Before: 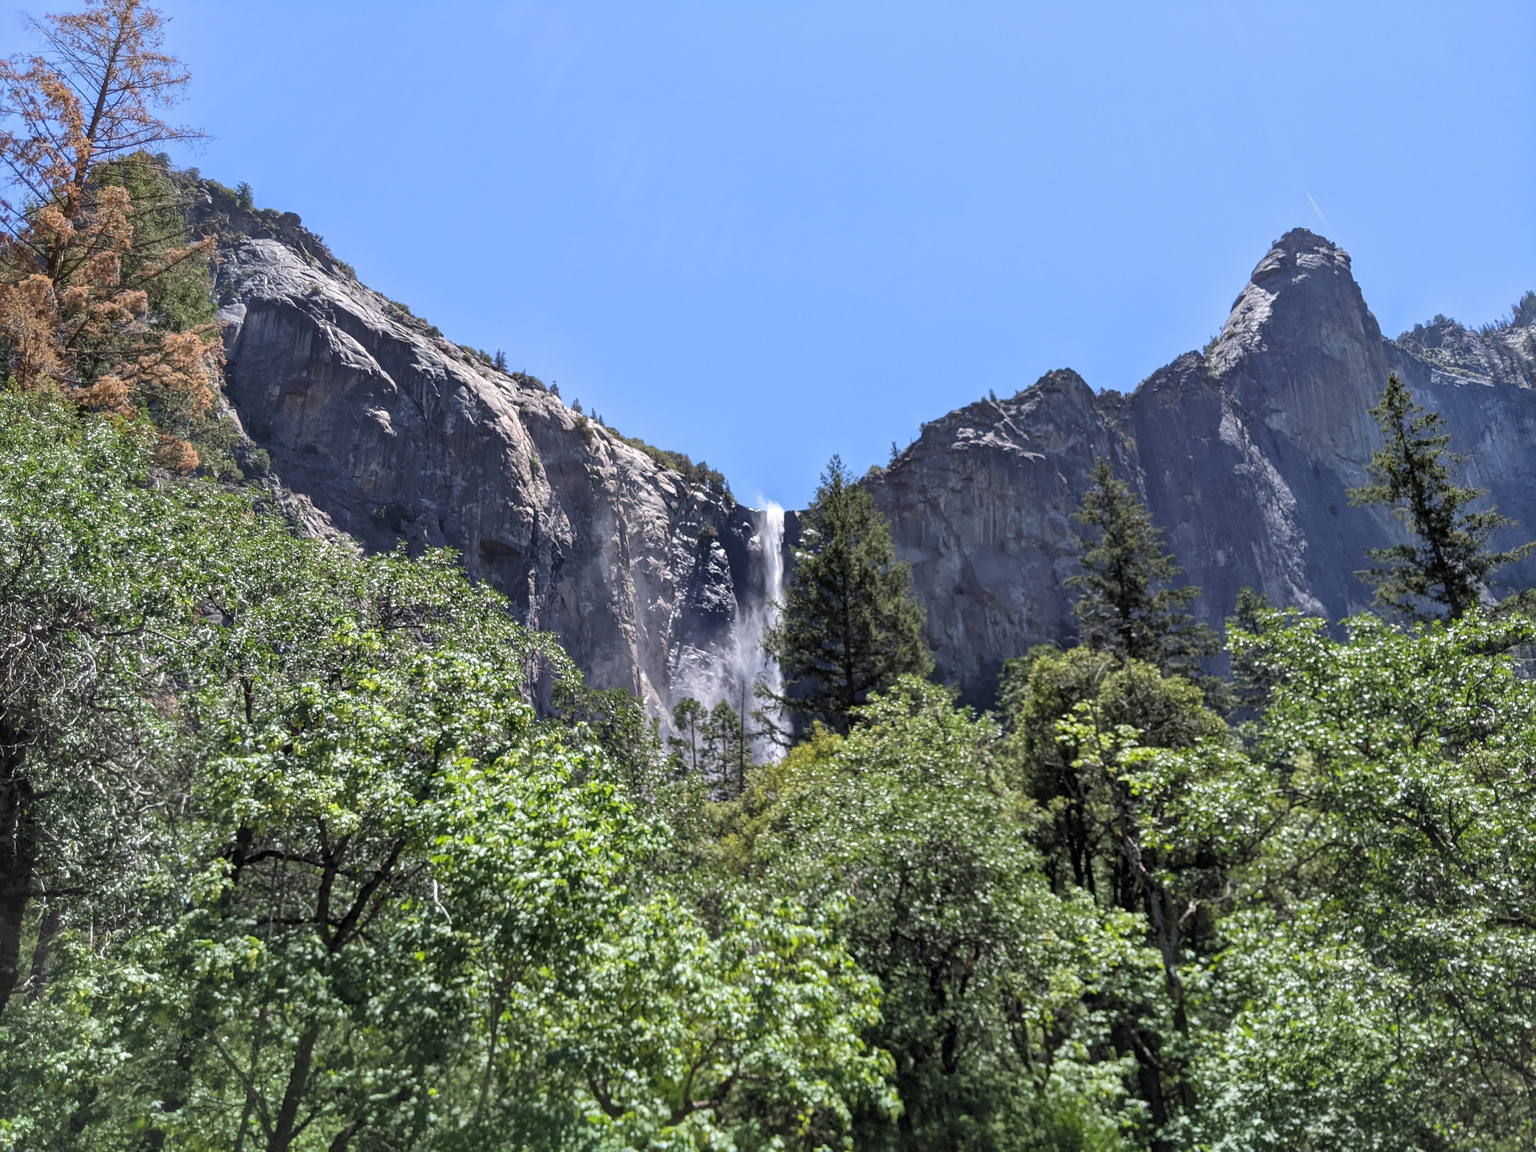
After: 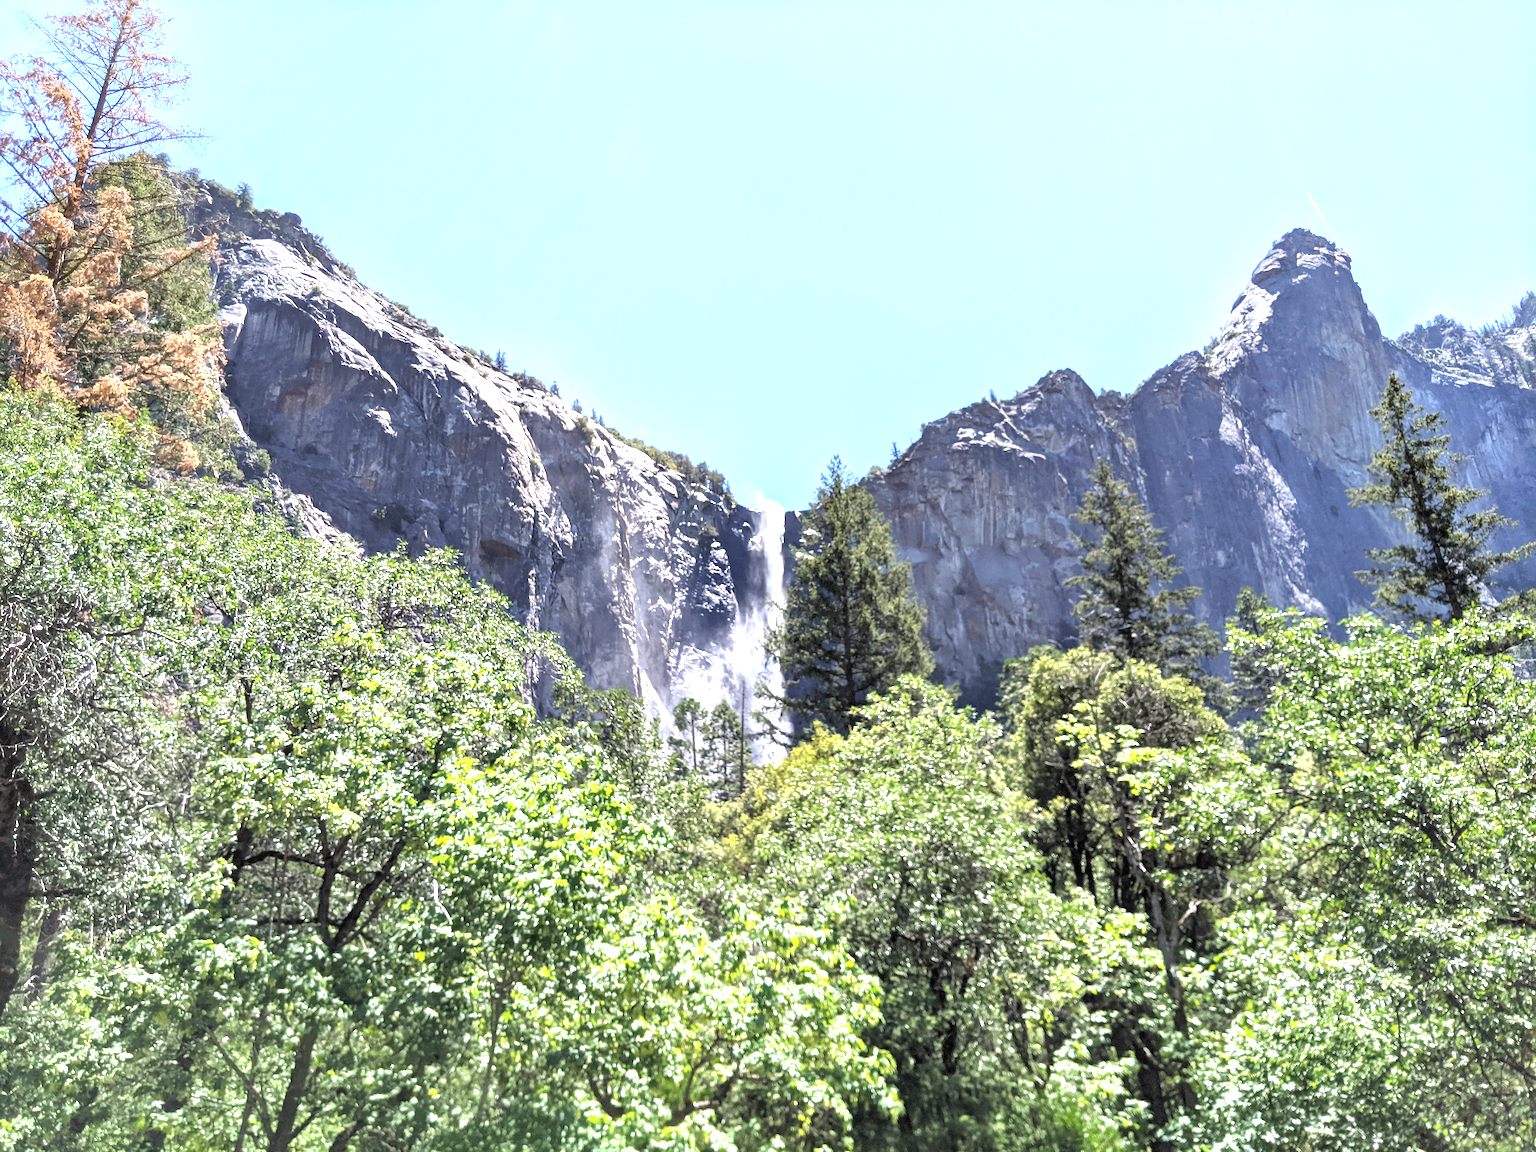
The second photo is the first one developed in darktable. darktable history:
exposure: black level correction 0, exposure 1.442 EV, compensate highlight preservation false
